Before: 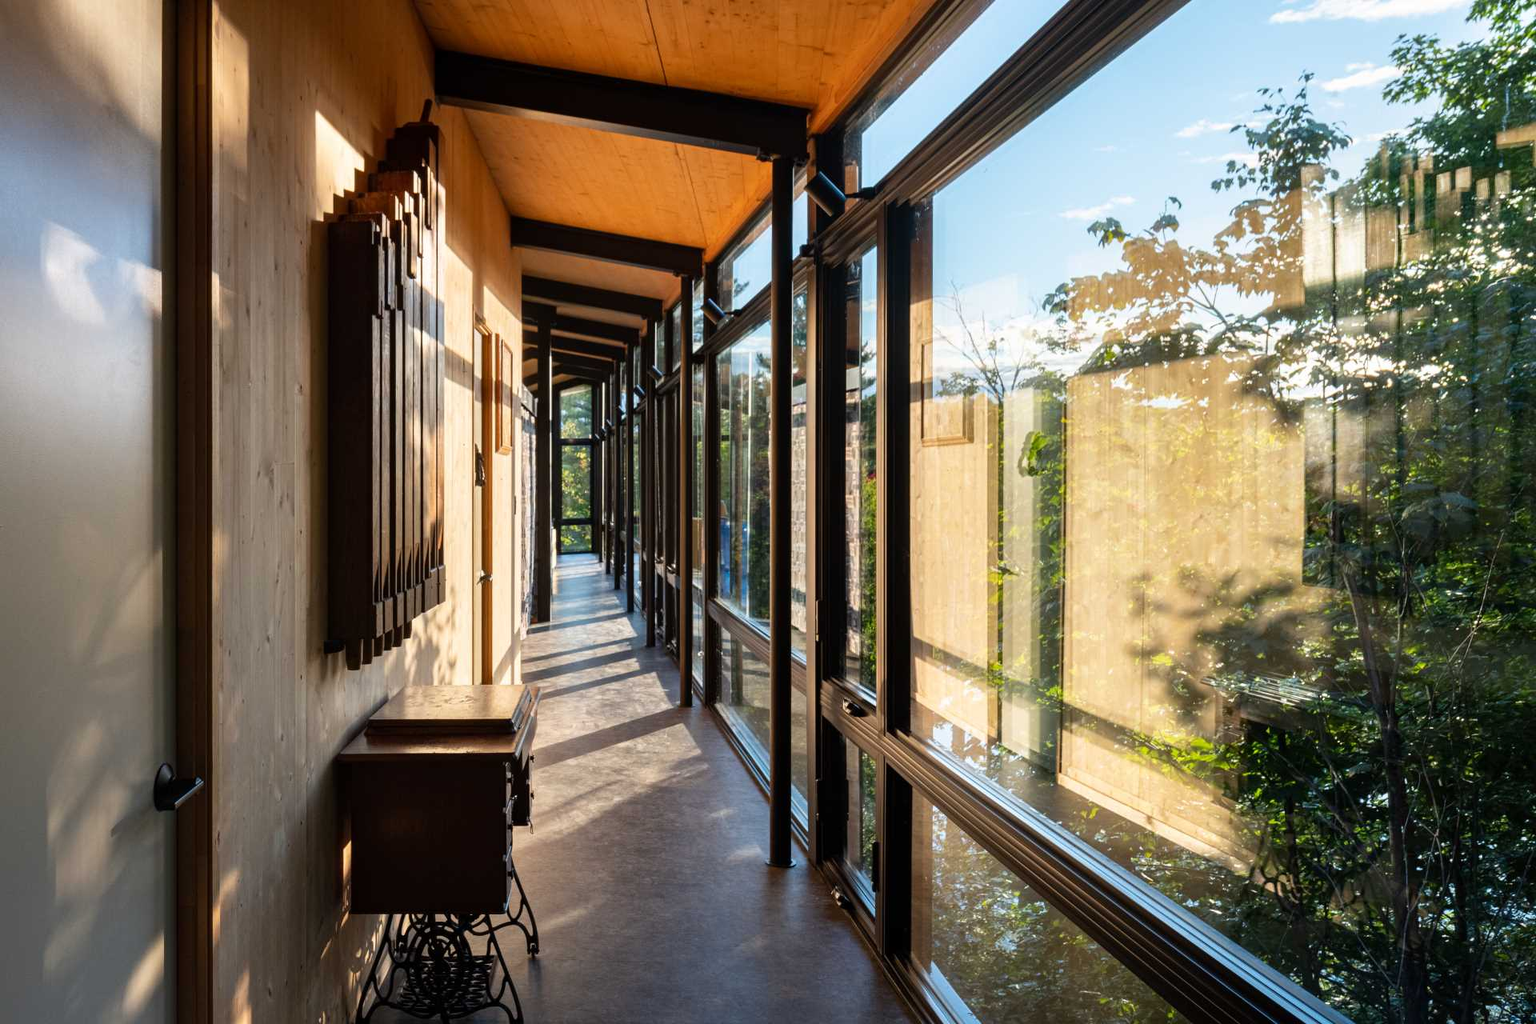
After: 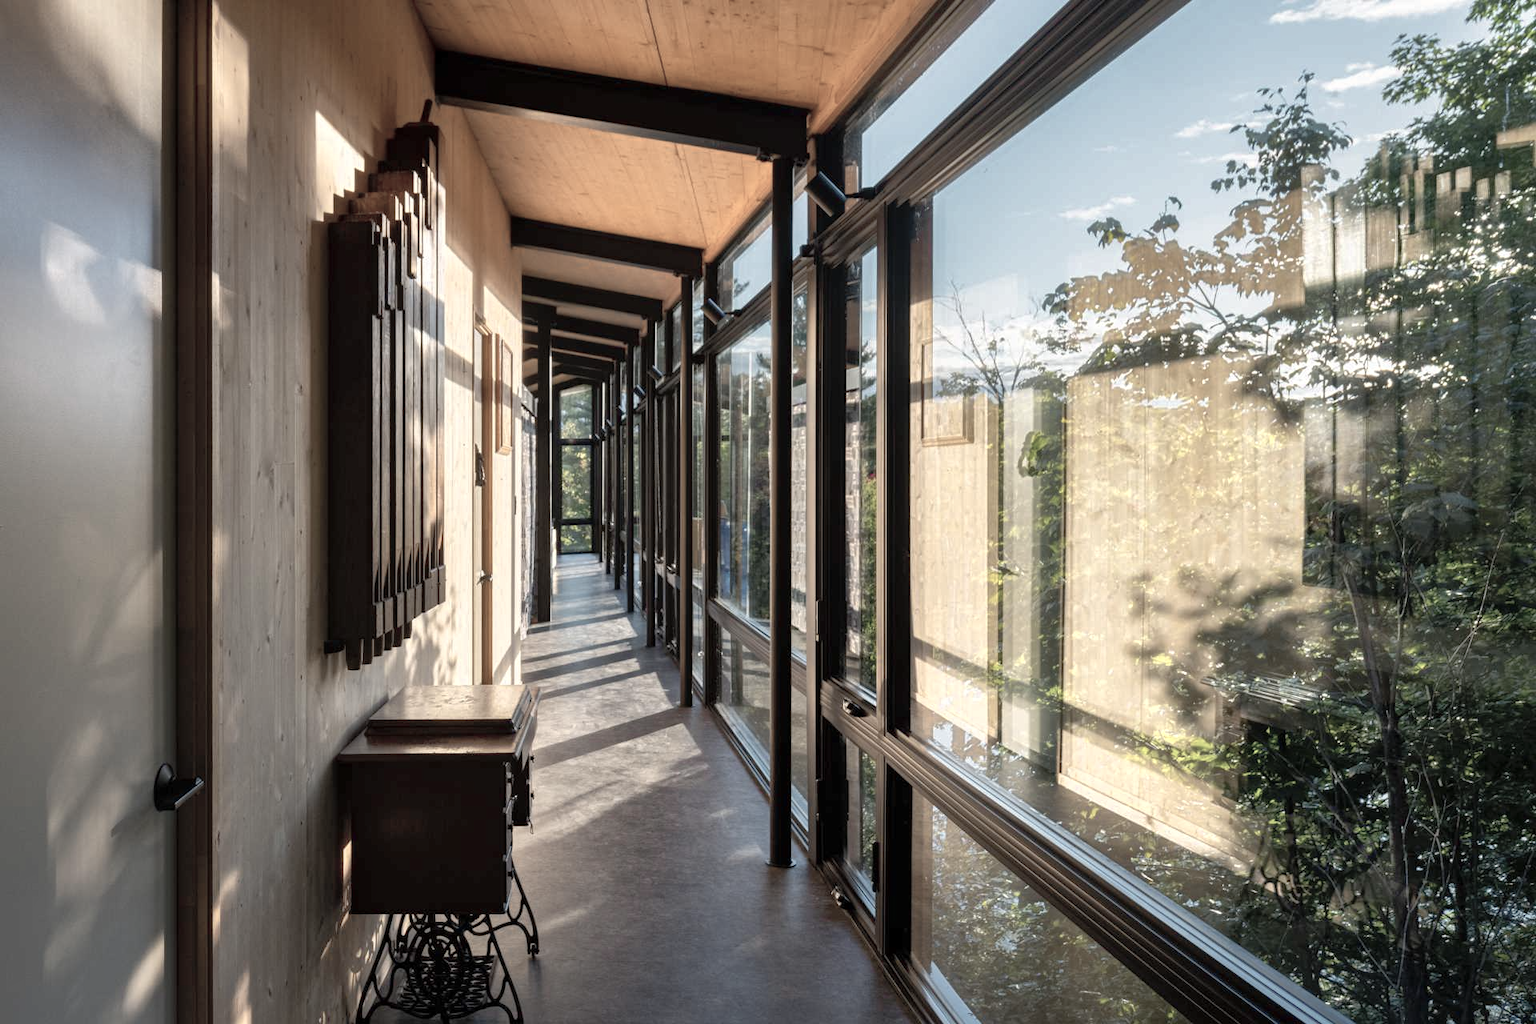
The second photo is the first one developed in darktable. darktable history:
color zones: curves: ch0 [(0, 0.6) (0.129, 0.585) (0.193, 0.596) (0.429, 0.5) (0.571, 0.5) (0.714, 0.5) (0.857, 0.5) (1, 0.6)]; ch1 [(0, 0.453) (0.112, 0.245) (0.213, 0.252) (0.429, 0.233) (0.571, 0.231) (0.683, 0.242) (0.857, 0.296) (1, 0.453)]
shadows and highlights: on, module defaults
